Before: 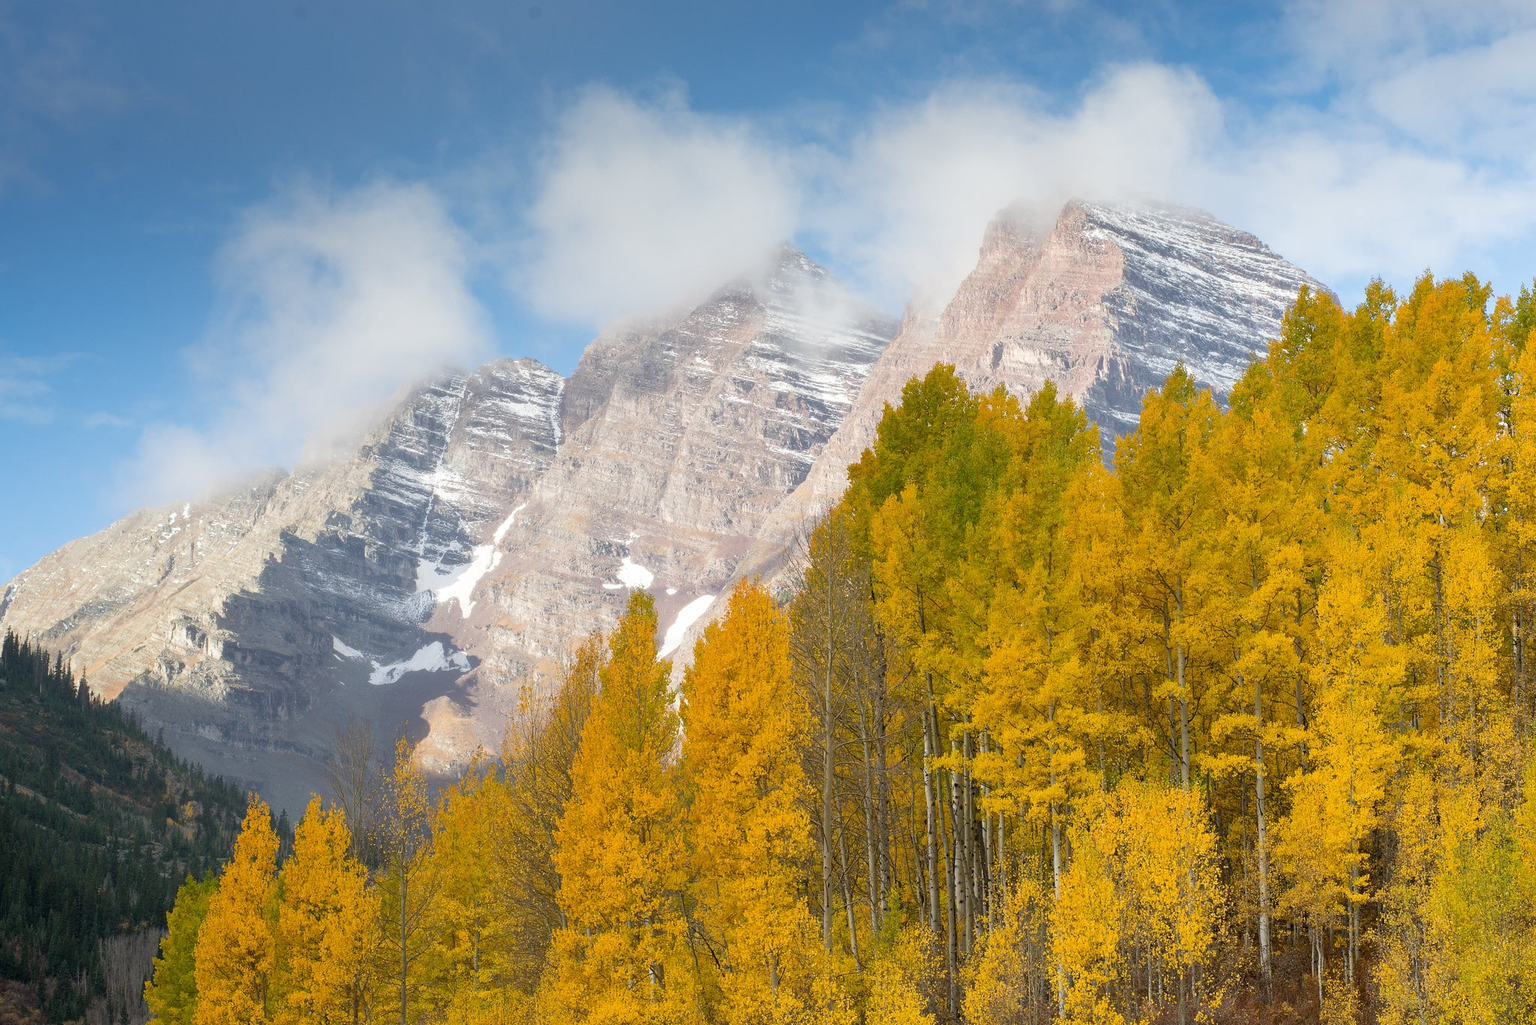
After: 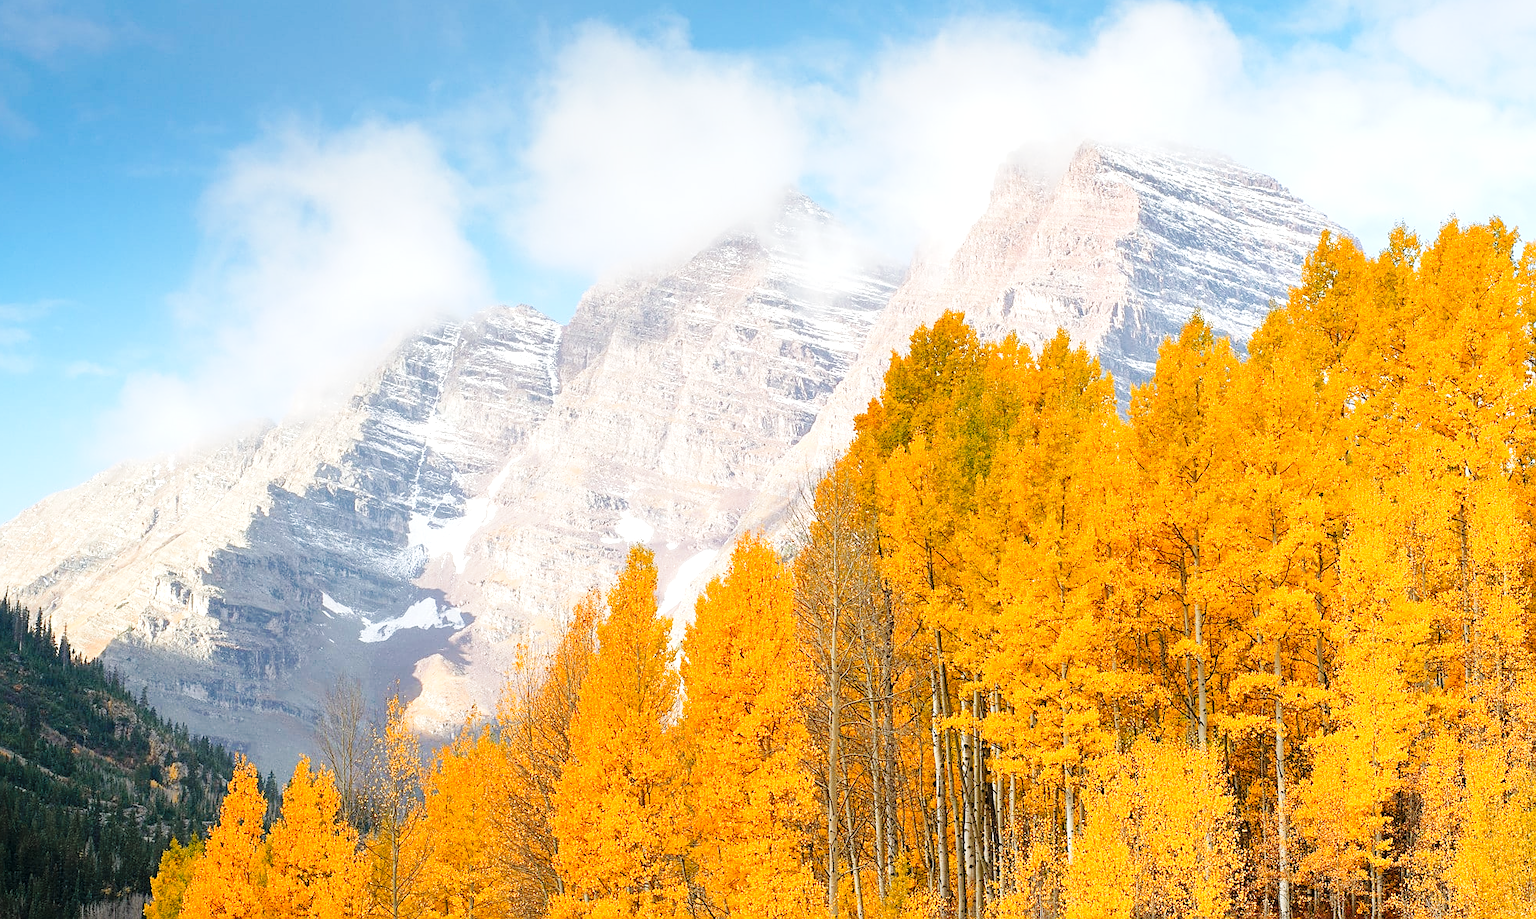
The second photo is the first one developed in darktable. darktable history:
exposure: black level correction 0.001, exposure 0.499 EV, compensate highlight preservation false
crop: left 1.396%, top 6.167%, right 1.755%, bottom 6.933%
color zones: curves: ch1 [(0.263, 0.53) (0.376, 0.287) (0.487, 0.512) (0.748, 0.547) (1, 0.513)]; ch2 [(0.262, 0.45) (0.751, 0.477)]
base curve: curves: ch0 [(0, 0) (0.036, 0.025) (0.121, 0.166) (0.206, 0.329) (0.605, 0.79) (1, 1)], preserve colors none
sharpen: on, module defaults
